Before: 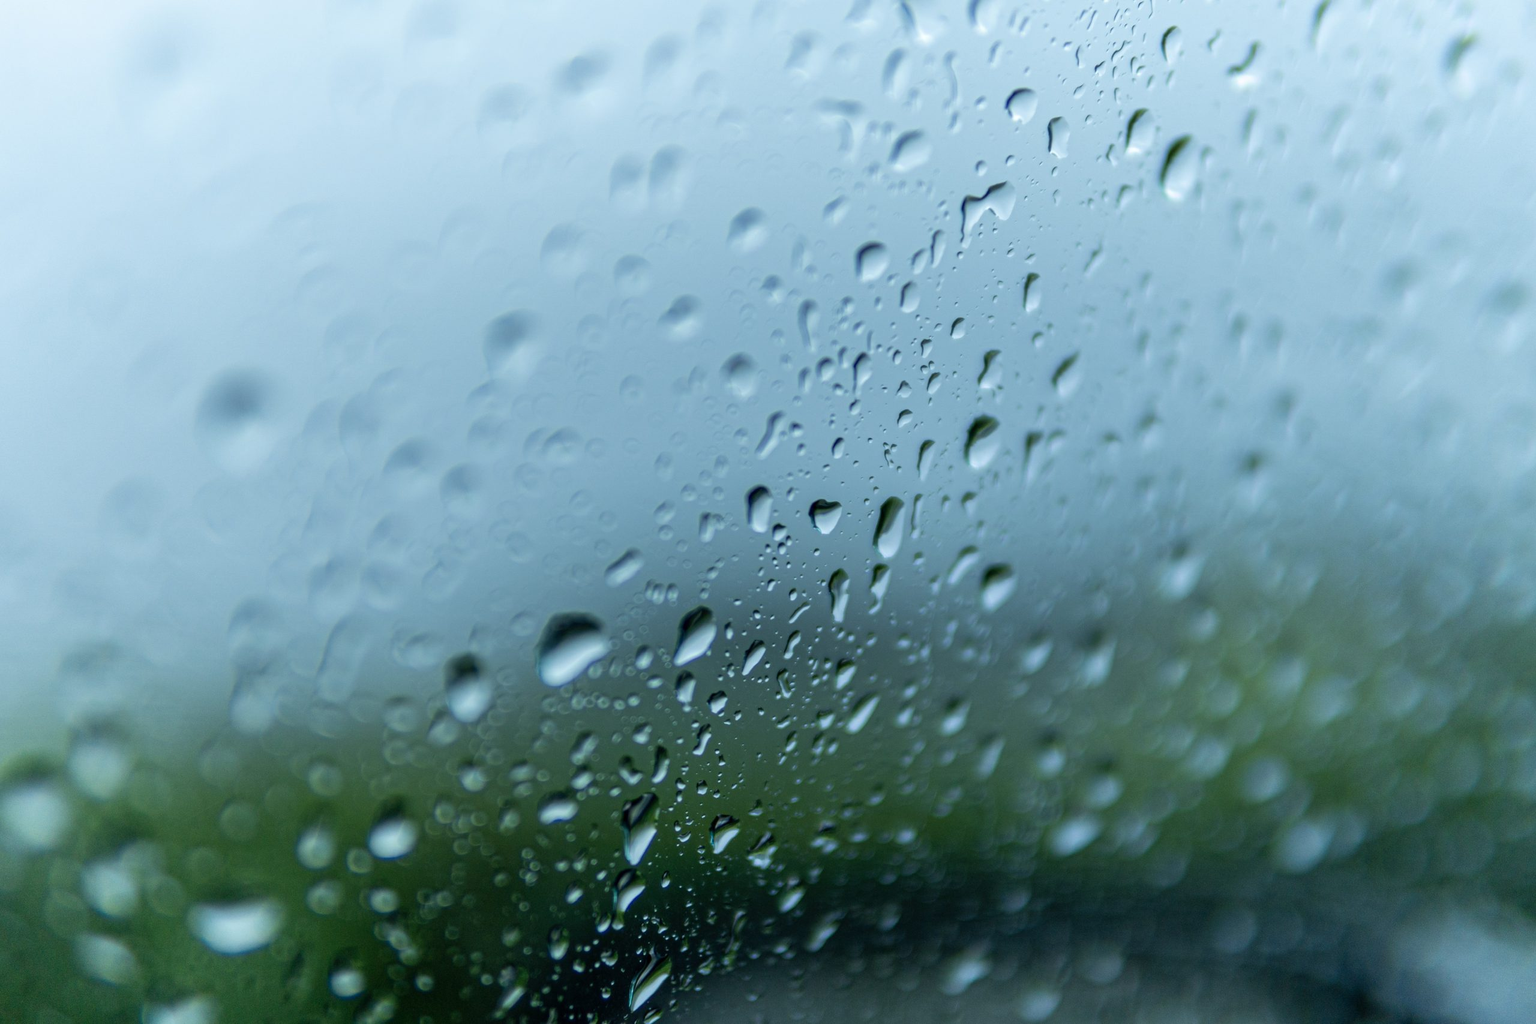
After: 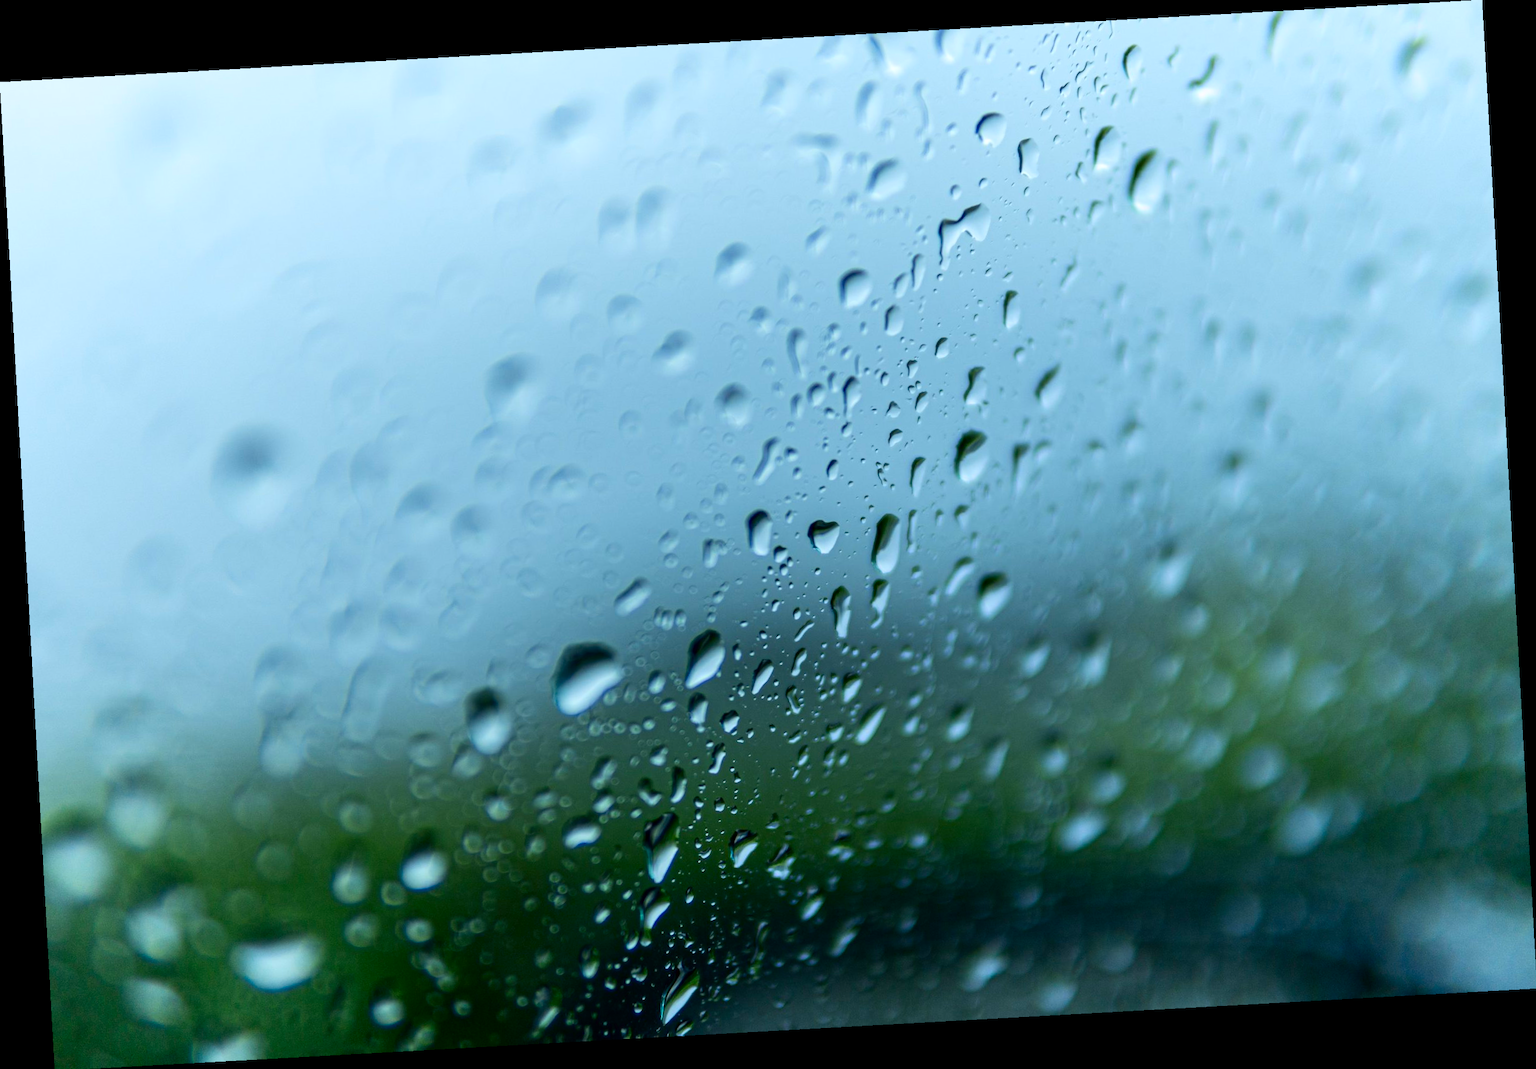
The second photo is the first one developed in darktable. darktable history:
contrast brightness saturation: contrast 0.16, saturation 0.32
rotate and perspective: rotation -3.18°, automatic cropping off
